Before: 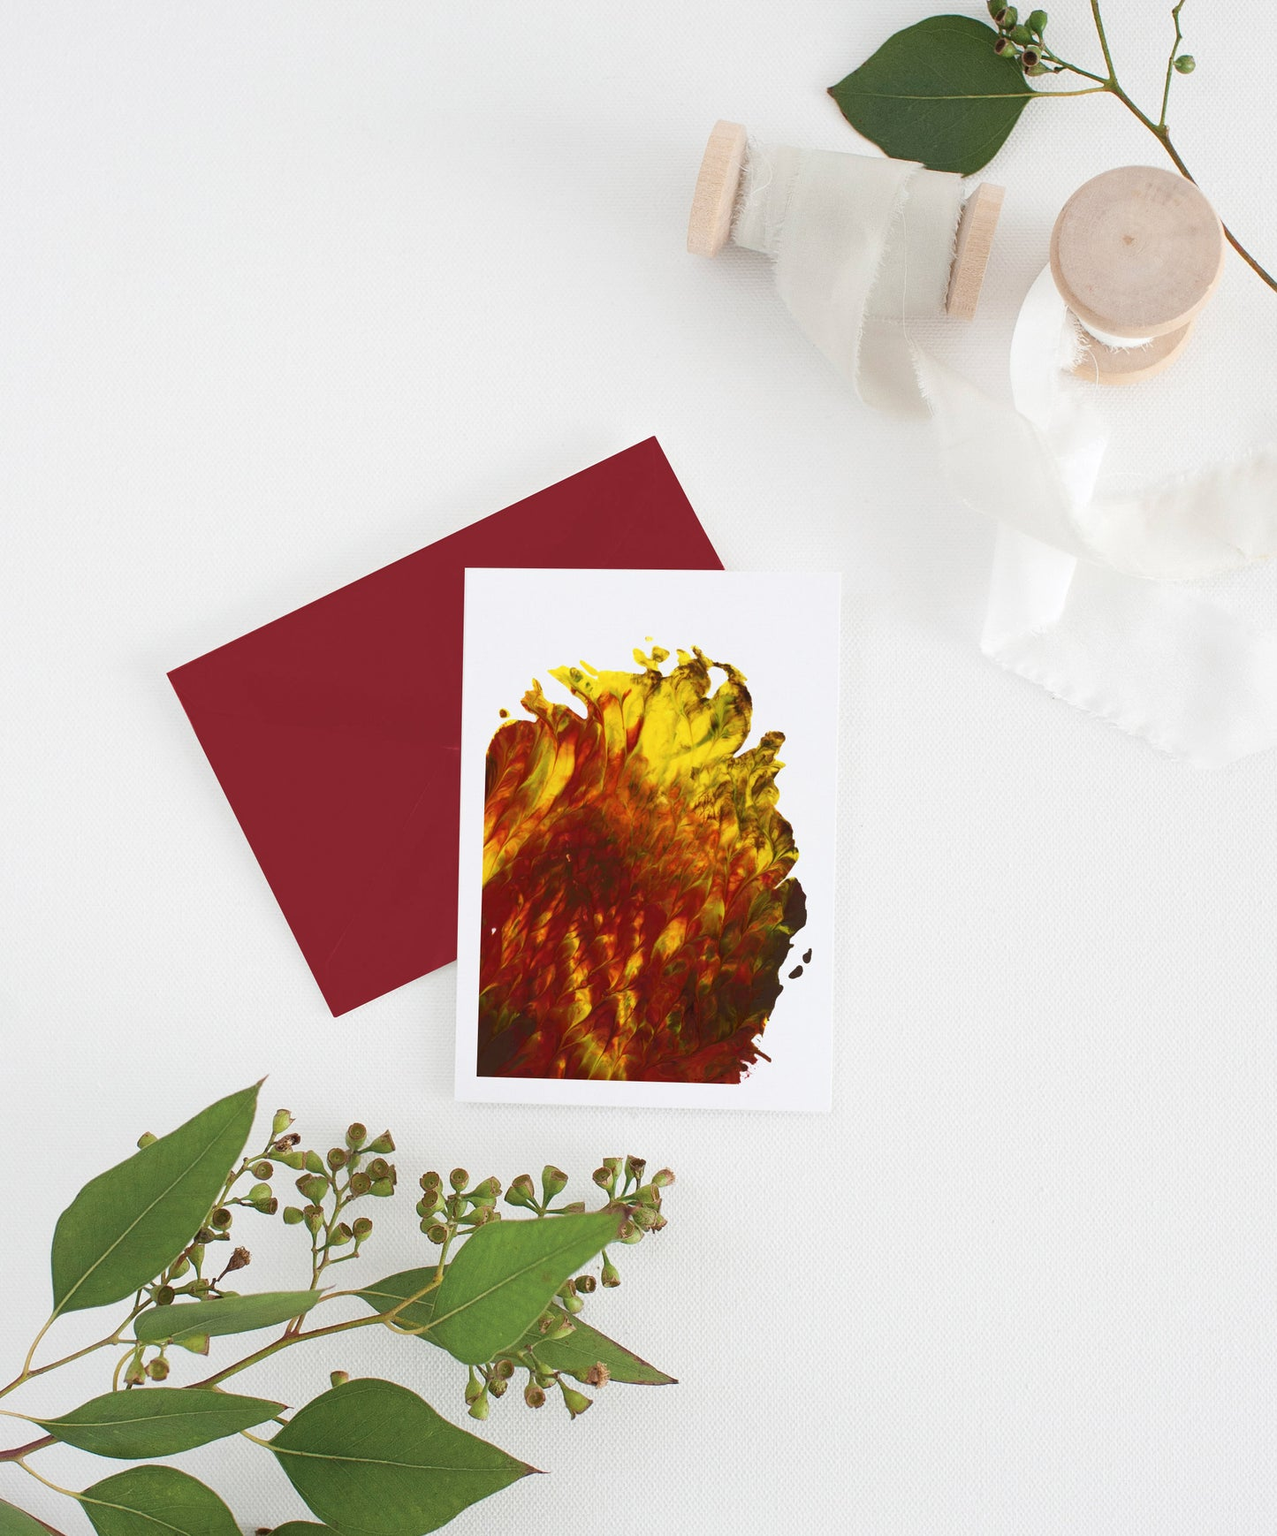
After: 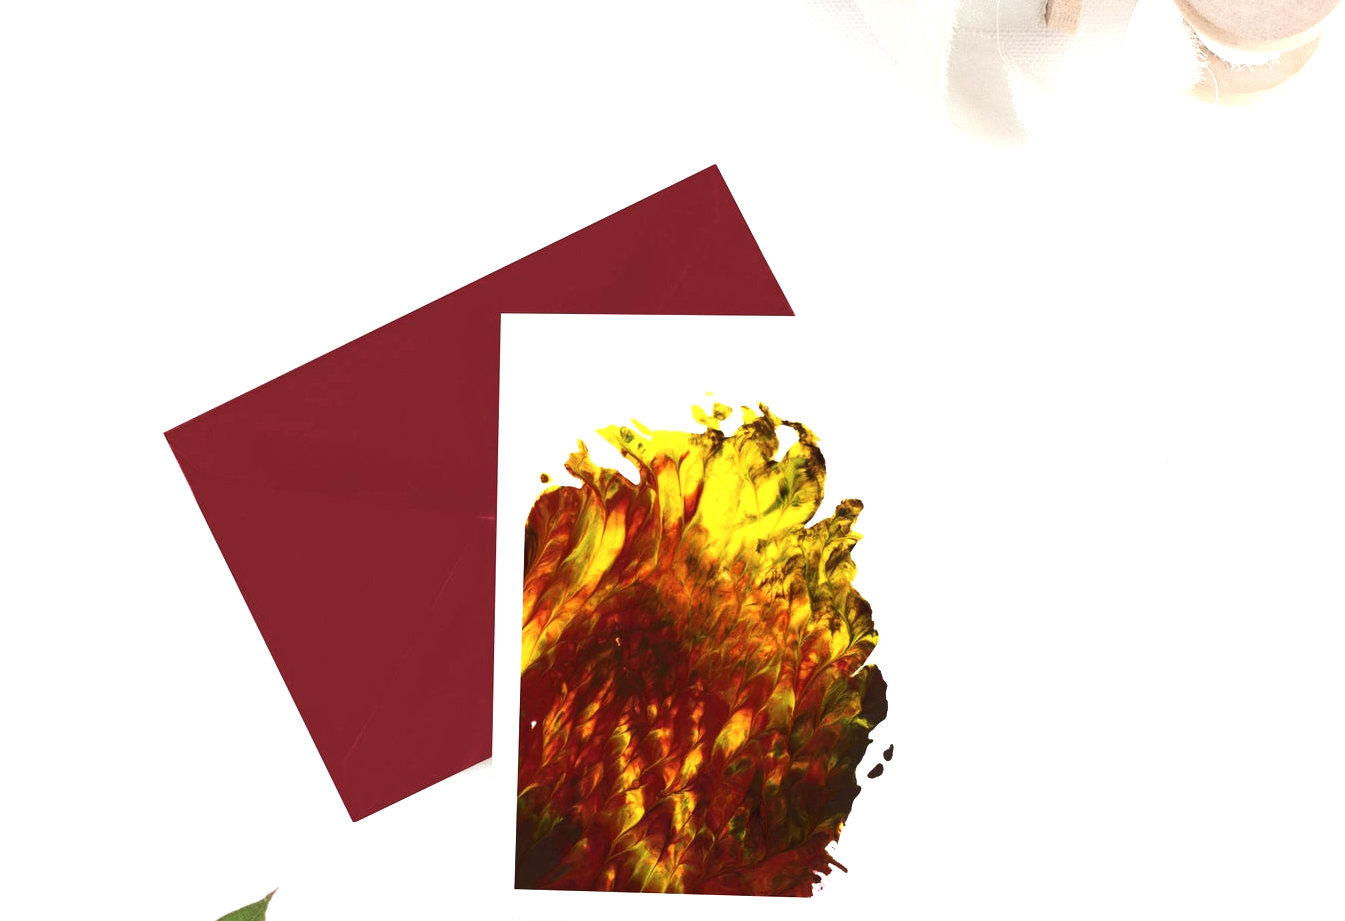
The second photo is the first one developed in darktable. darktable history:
crop: left 1.744%, top 18.961%, right 5.156%, bottom 28.023%
tone equalizer: -8 EV -0.748 EV, -7 EV -0.697 EV, -6 EV -0.575 EV, -5 EV -0.4 EV, -3 EV 0.384 EV, -2 EV 0.6 EV, -1 EV 0.687 EV, +0 EV 0.749 EV, edges refinement/feathering 500, mask exposure compensation -1.57 EV, preserve details no
